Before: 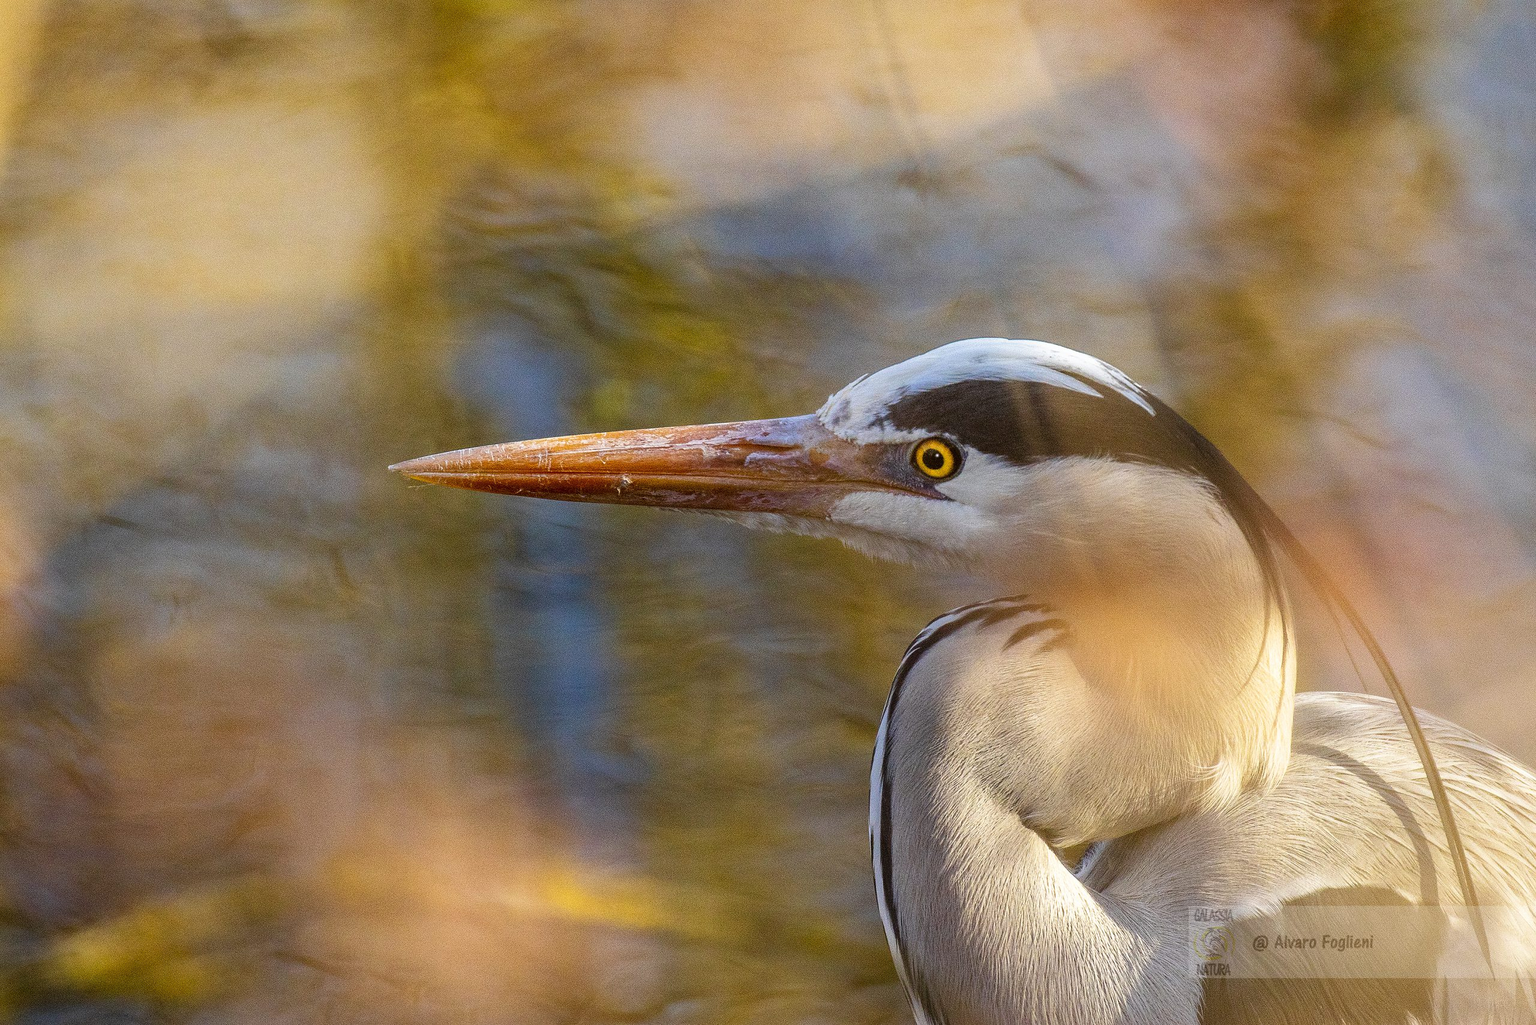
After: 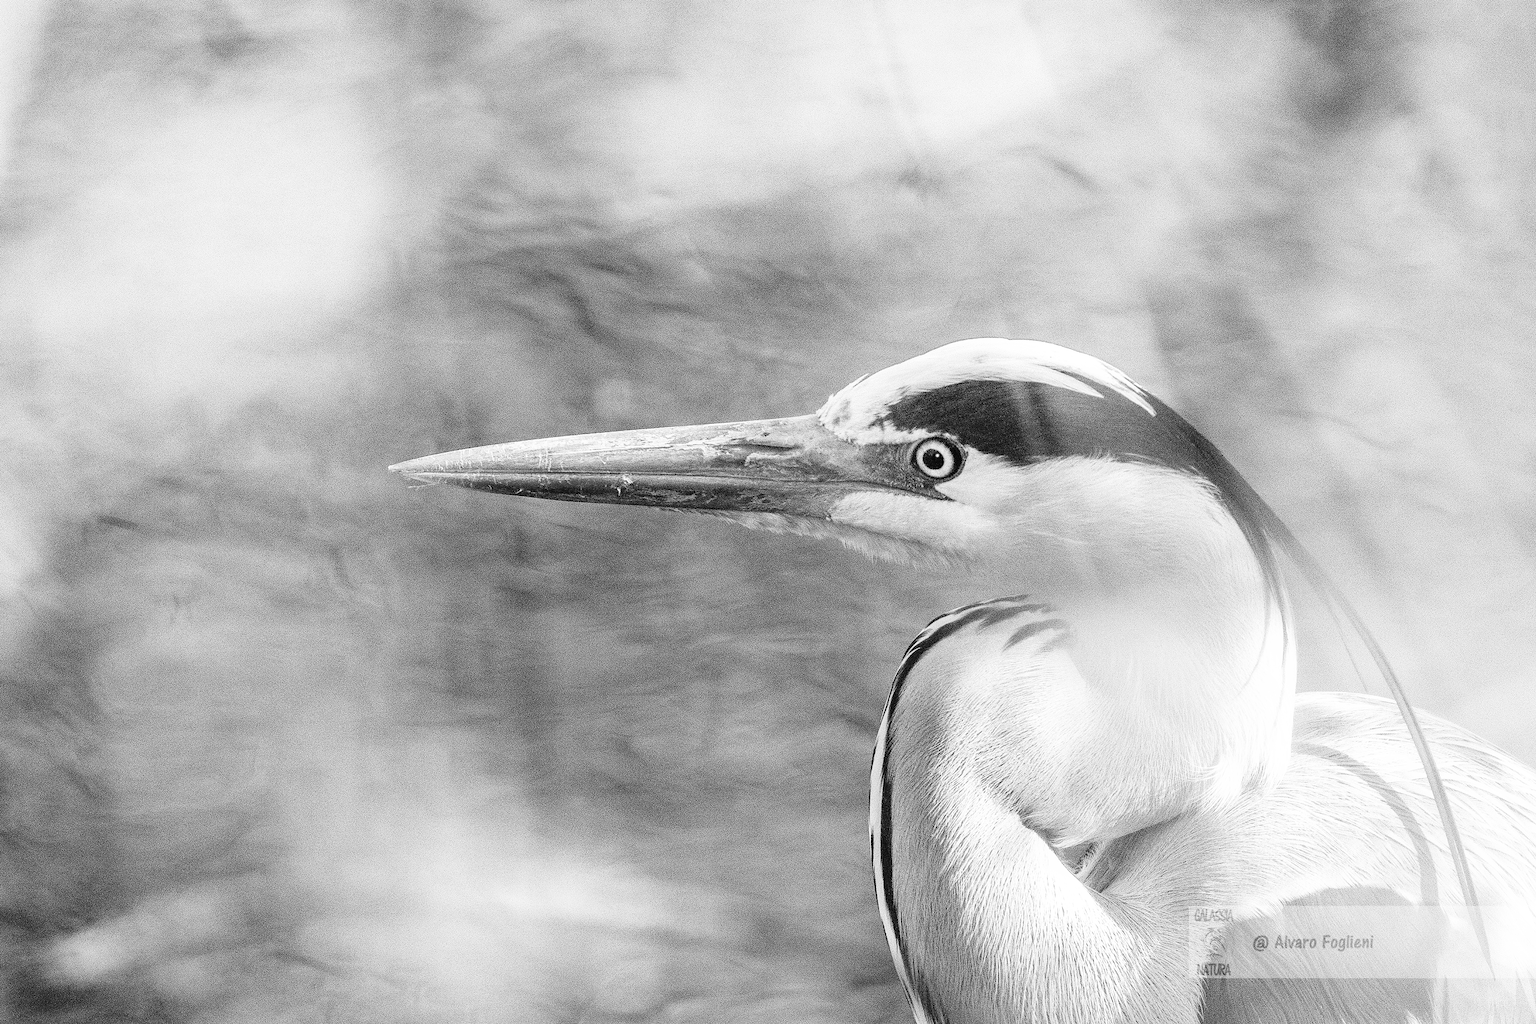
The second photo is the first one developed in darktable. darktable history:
monochrome: a 2.21, b -1.33, size 2.2
base curve: curves: ch0 [(0, 0.003) (0.001, 0.002) (0.006, 0.004) (0.02, 0.022) (0.048, 0.086) (0.094, 0.234) (0.162, 0.431) (0.258, 0.629) (0.385, 0.8) (0.548, 0.918) (0.751, 0.988) (1, 1)], preserve colors none
